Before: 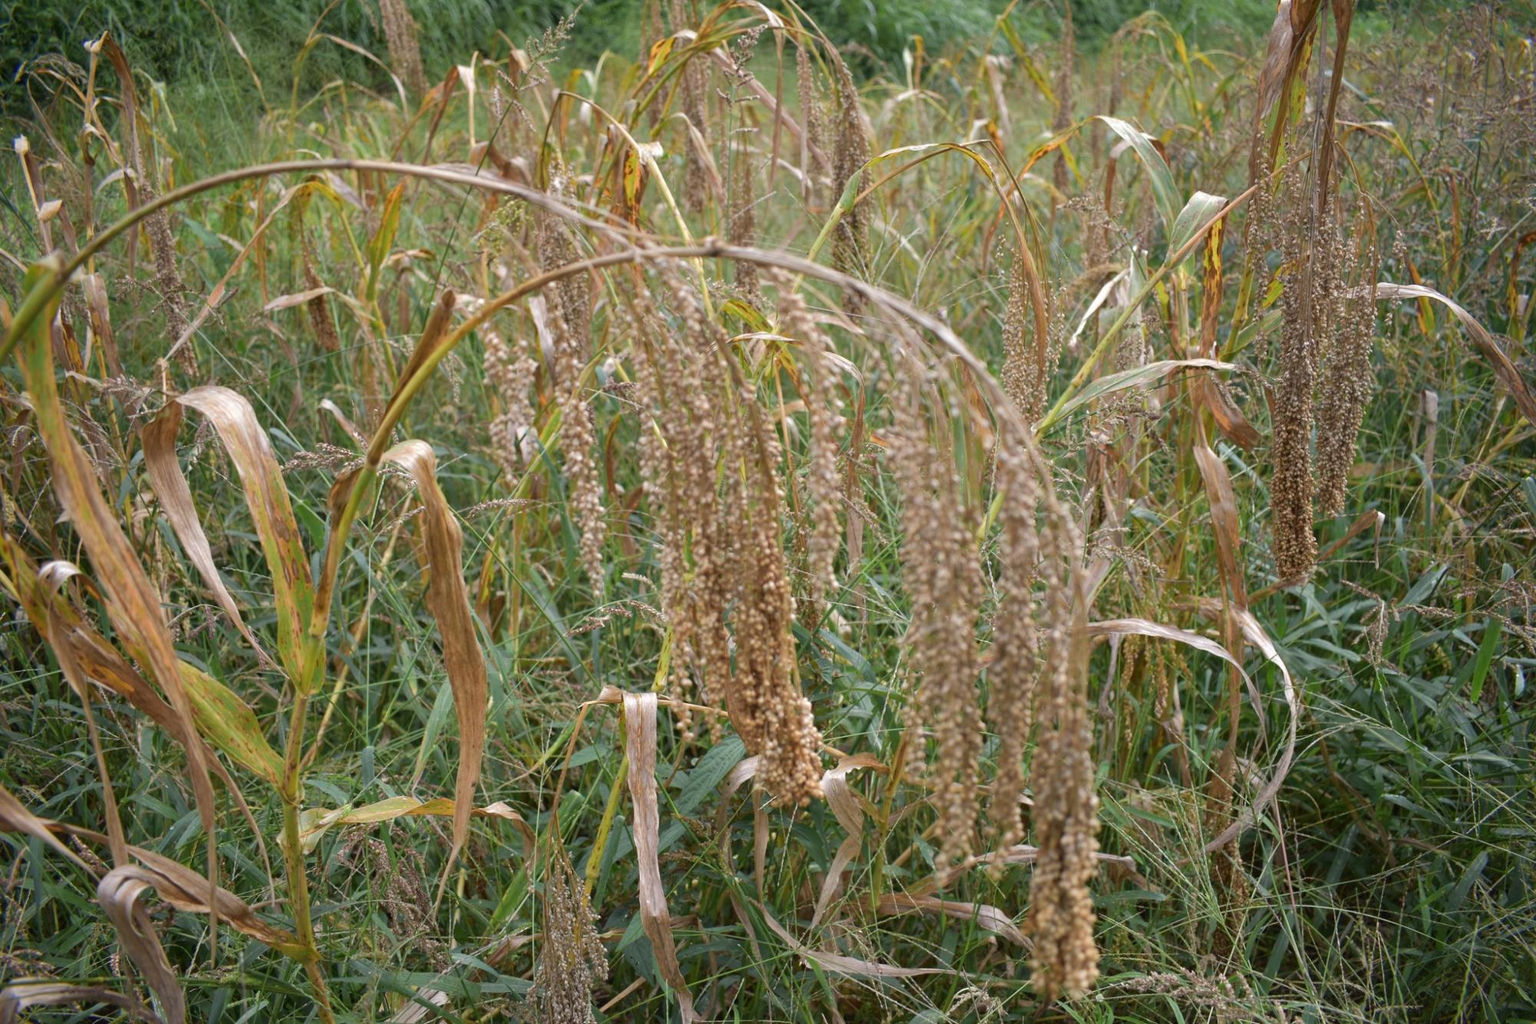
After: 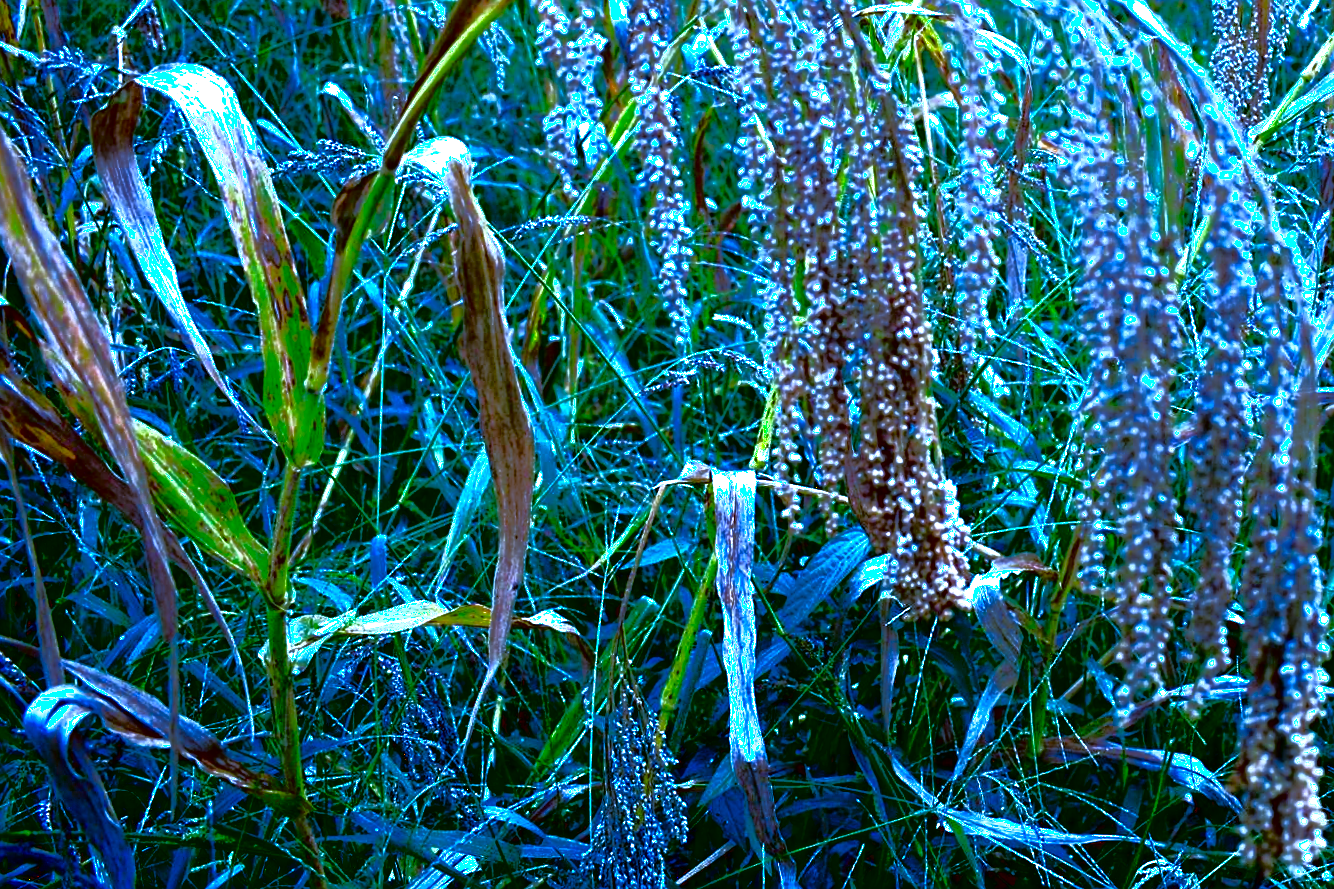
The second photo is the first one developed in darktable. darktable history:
white balance: red 0.766, blue 1.537
sharpen: on, module defaults
base curve: curves: ch0 [(0.065, 0.026) (0.236, 0.358) (0.53, 0.546) (0.777, 0.841) (0.924, 0.992)], preserve colors average RGB
exposure: black level correction 0, exposure 1.2 EV, compensate exposure bias true, compensate highlight preservation false
crop and rotate: angle -0.82°, left 3.85%, top 31.828%, right 27.992%
shadows and highlights: shadows -62.32, white point adjustment -5.22, highlights 61.59
contrast brightness saturation: brightness -1, saturation 1
